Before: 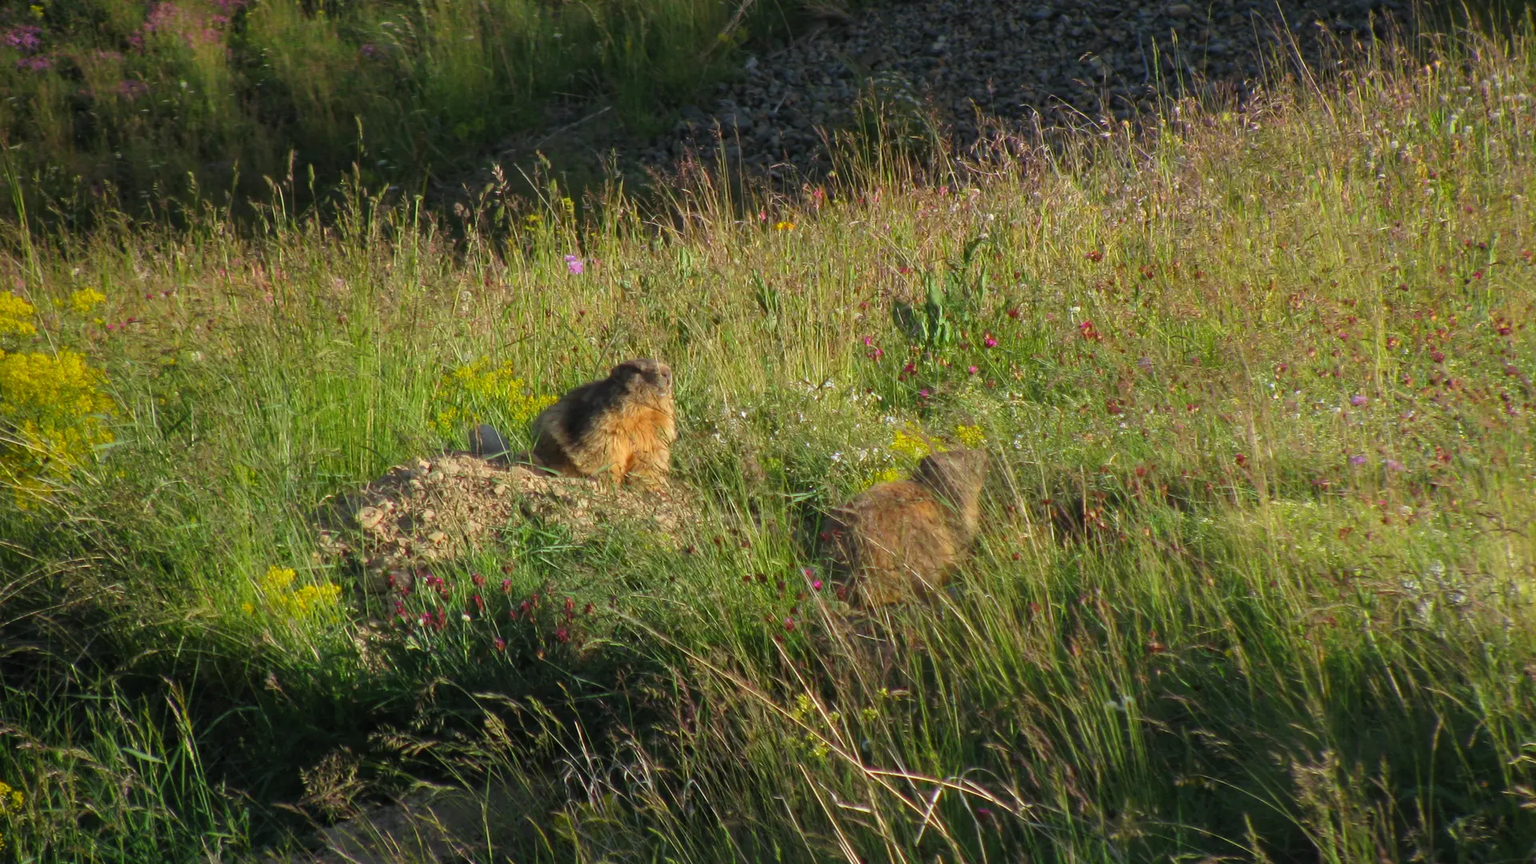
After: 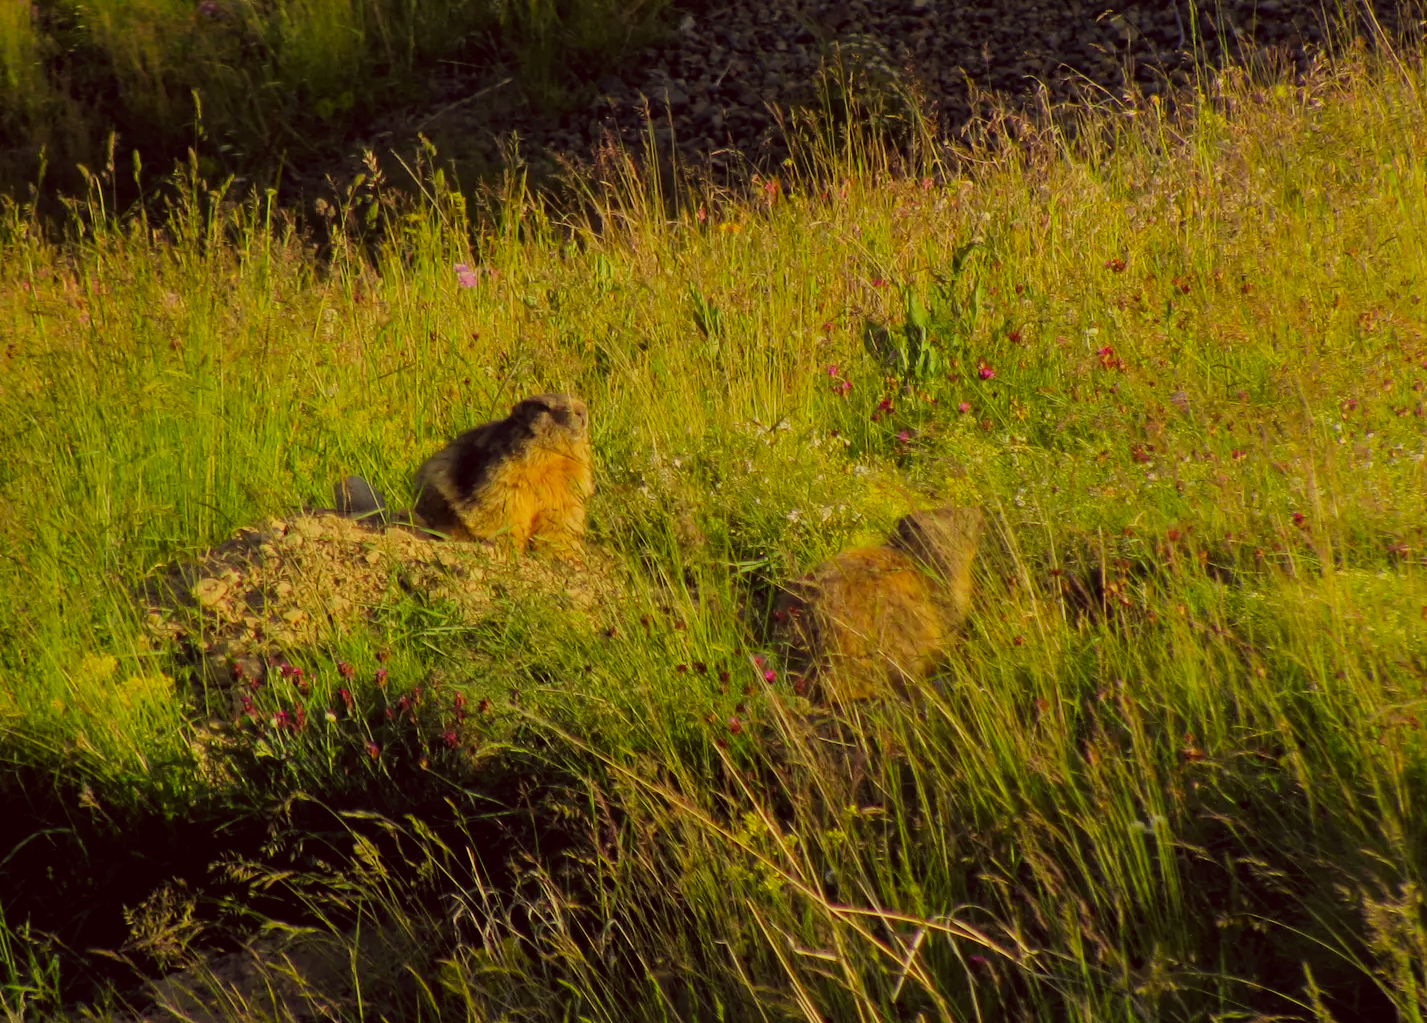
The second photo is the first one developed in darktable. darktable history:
filmic rgb: black relative exposure -7.12 EV, white relative exposure 5.34 EV, hardness 3.03
crop and rotate: left 13.149%, top 5.259%, right 12.52%
color correction: highlights a* -0.389, highlights b* 39.81, shadows a* 9.61, shadows b* -0.17
color balance rgb: highlights gain › chroma 2.974%, highlights gain › hue 78.67°, perceptual saturation grading › global saturation 0.981%, global vibrance 9.335%
